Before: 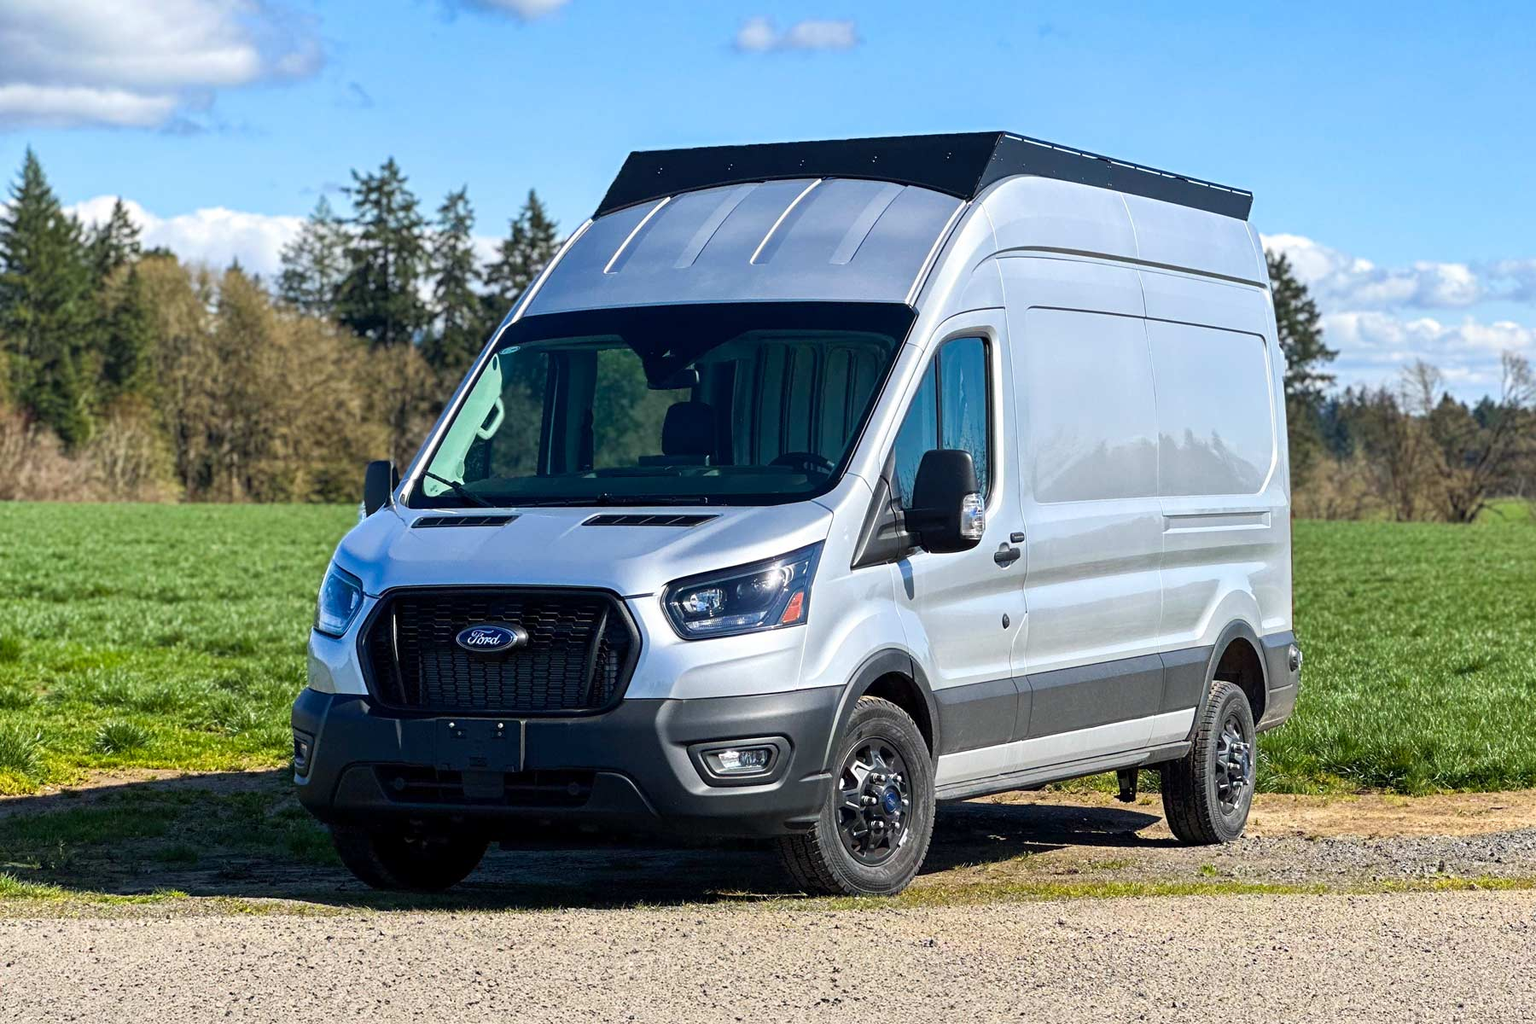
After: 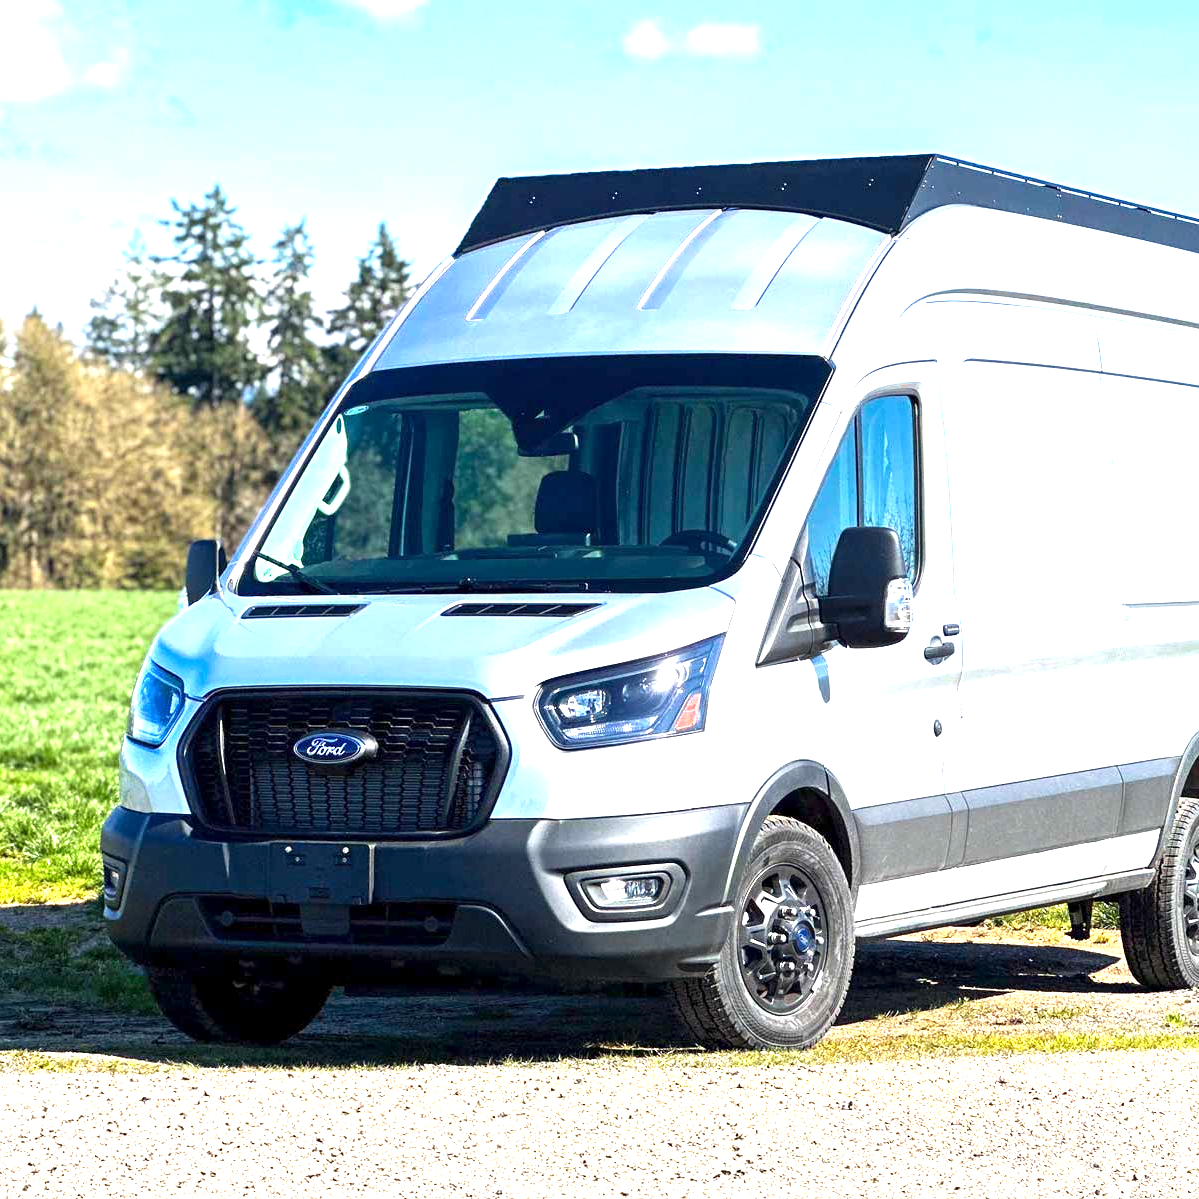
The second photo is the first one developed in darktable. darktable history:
local contrast: highlights 100%, shadows 100%, detail 120%, midtone range 0.2
exposure: black level correction 0, exposure 1.5 EV, compensate exposure bias true, compensate highlight preservation false
contrast brightness saturation: contrast 0.07
crop and rotate: left 13.409%, right 19.924%
